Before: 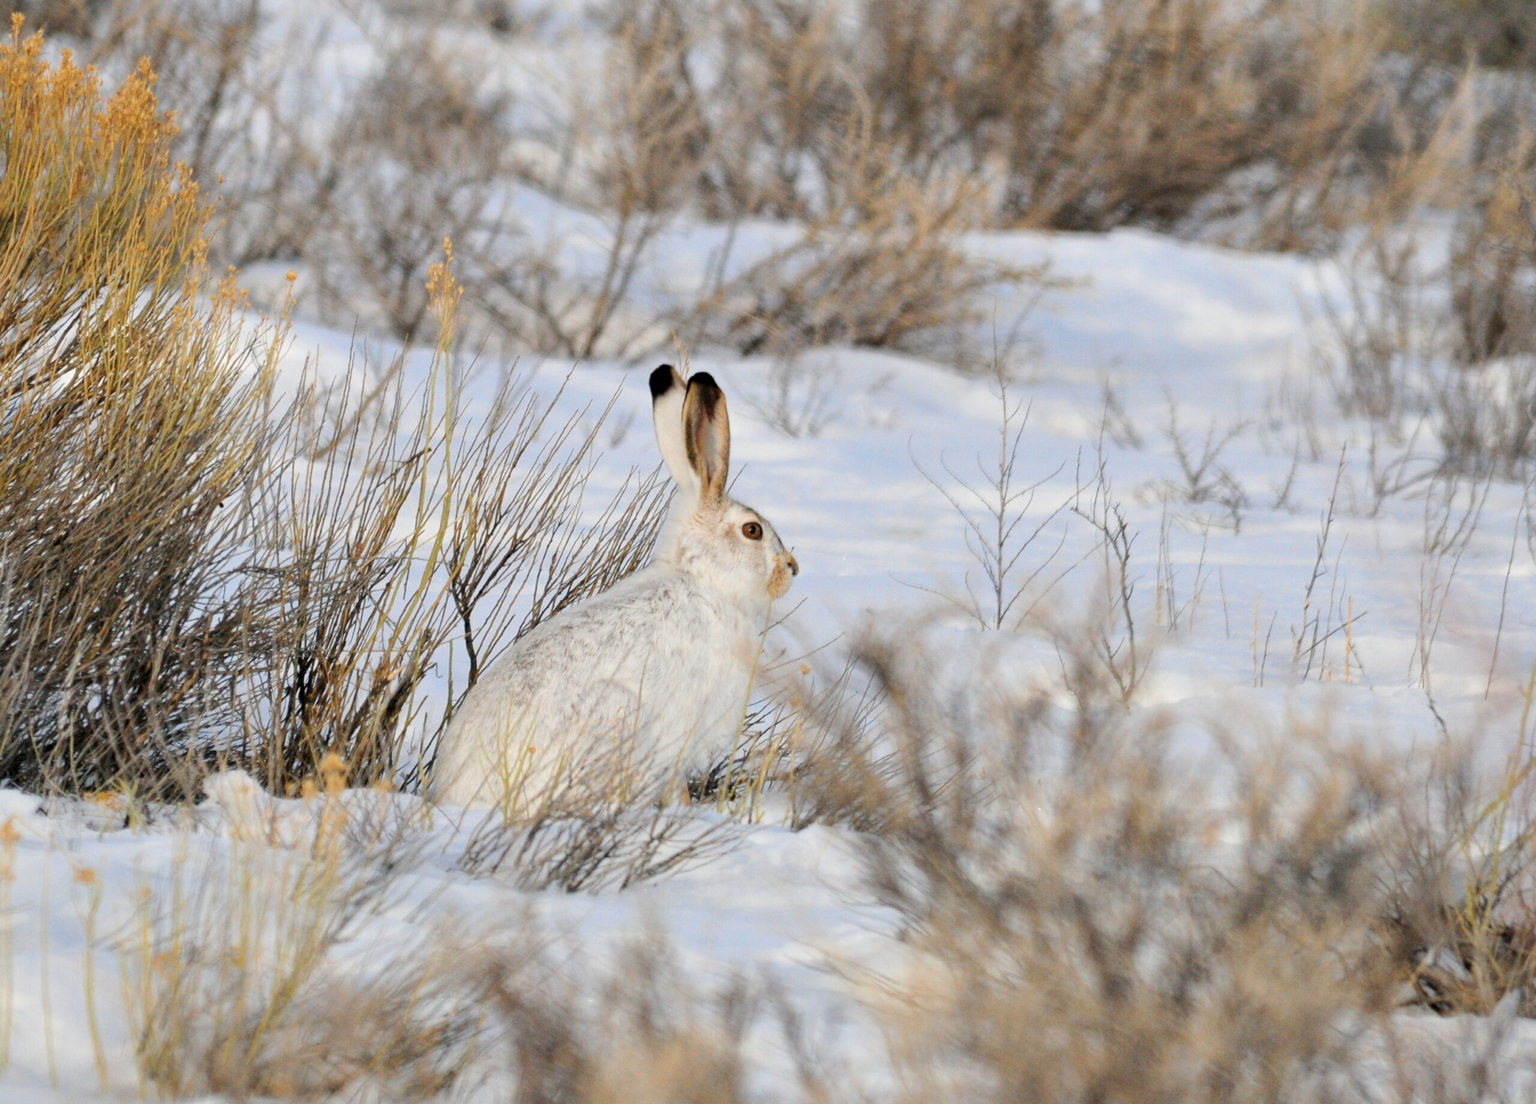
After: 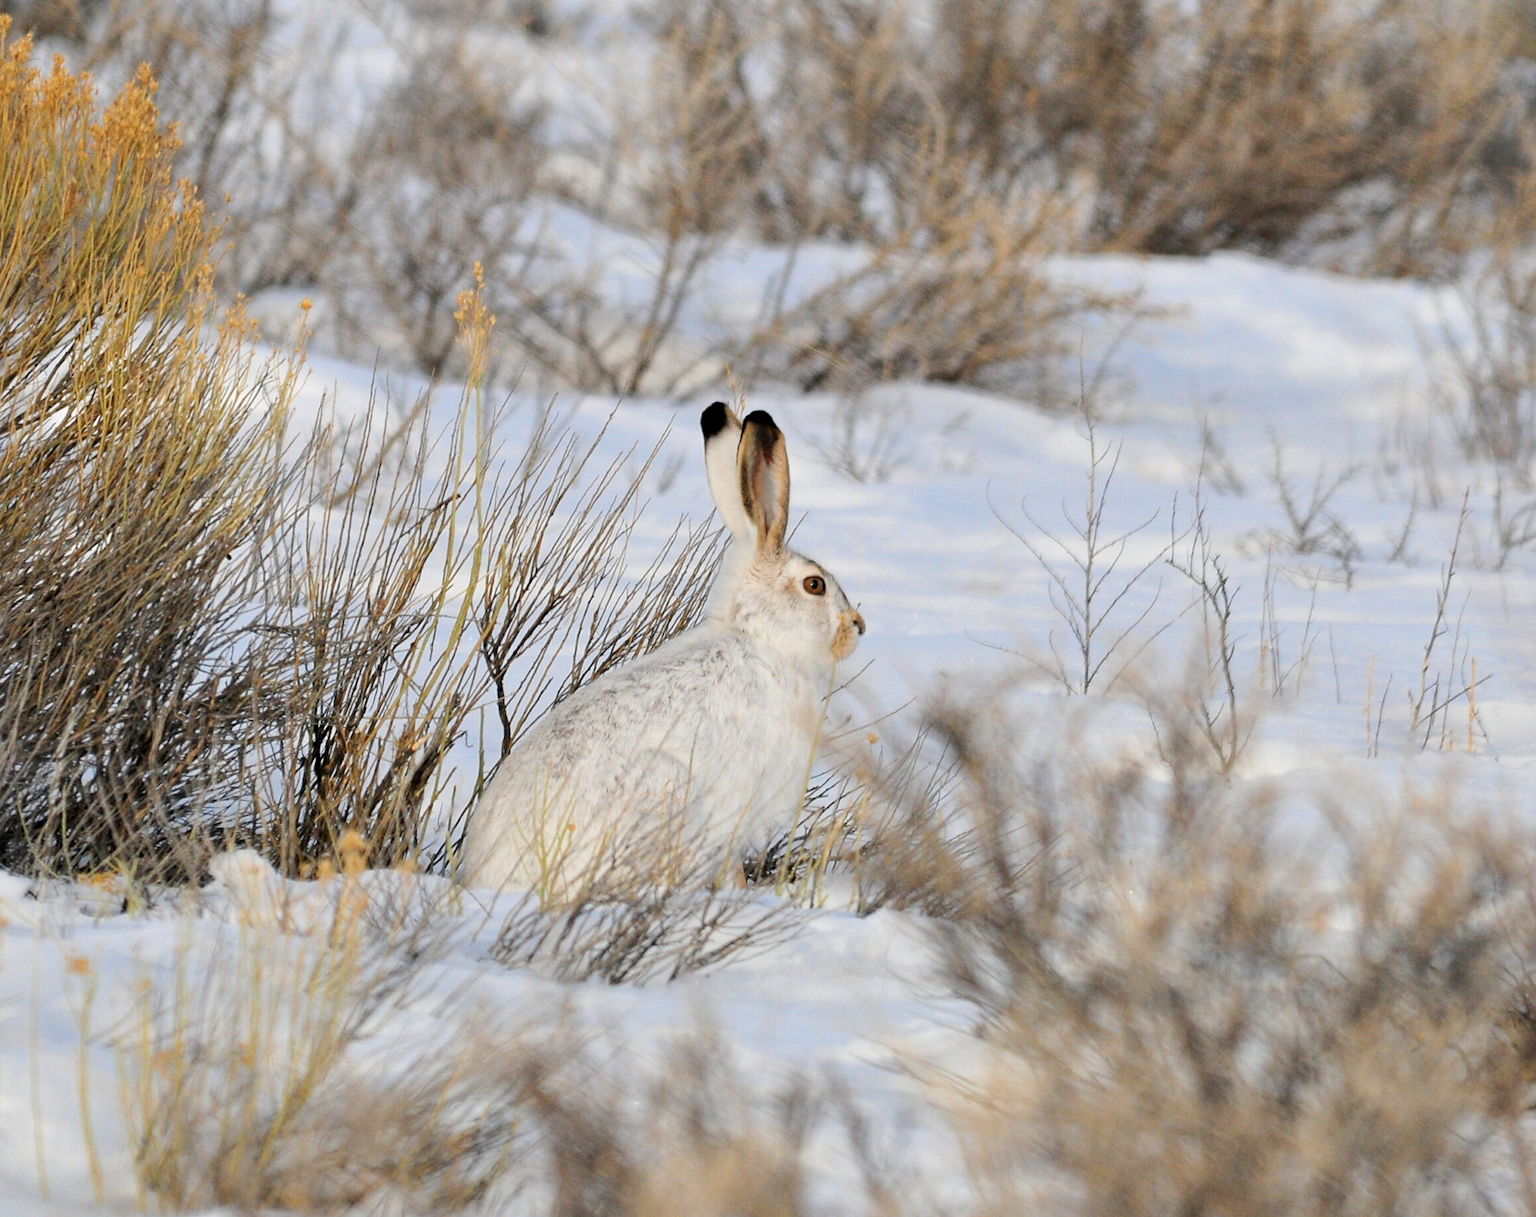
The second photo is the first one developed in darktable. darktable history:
sharpen: radius 1.866, amount 0.391, threshold 1.574
crop and rotate: left 0.917%, right 8.362%
